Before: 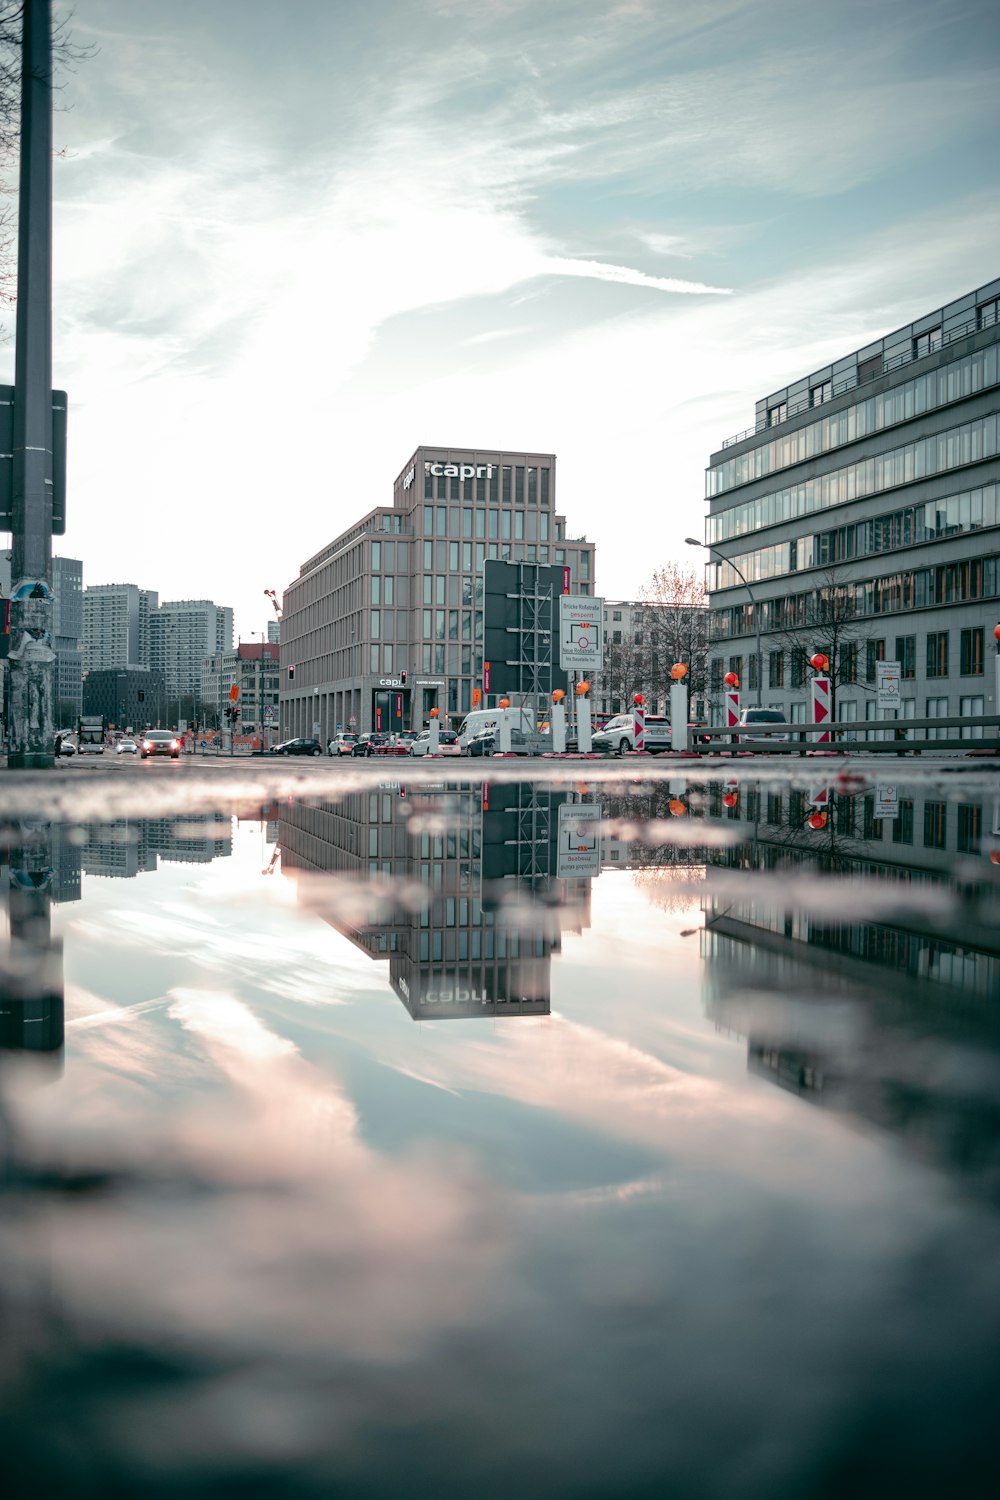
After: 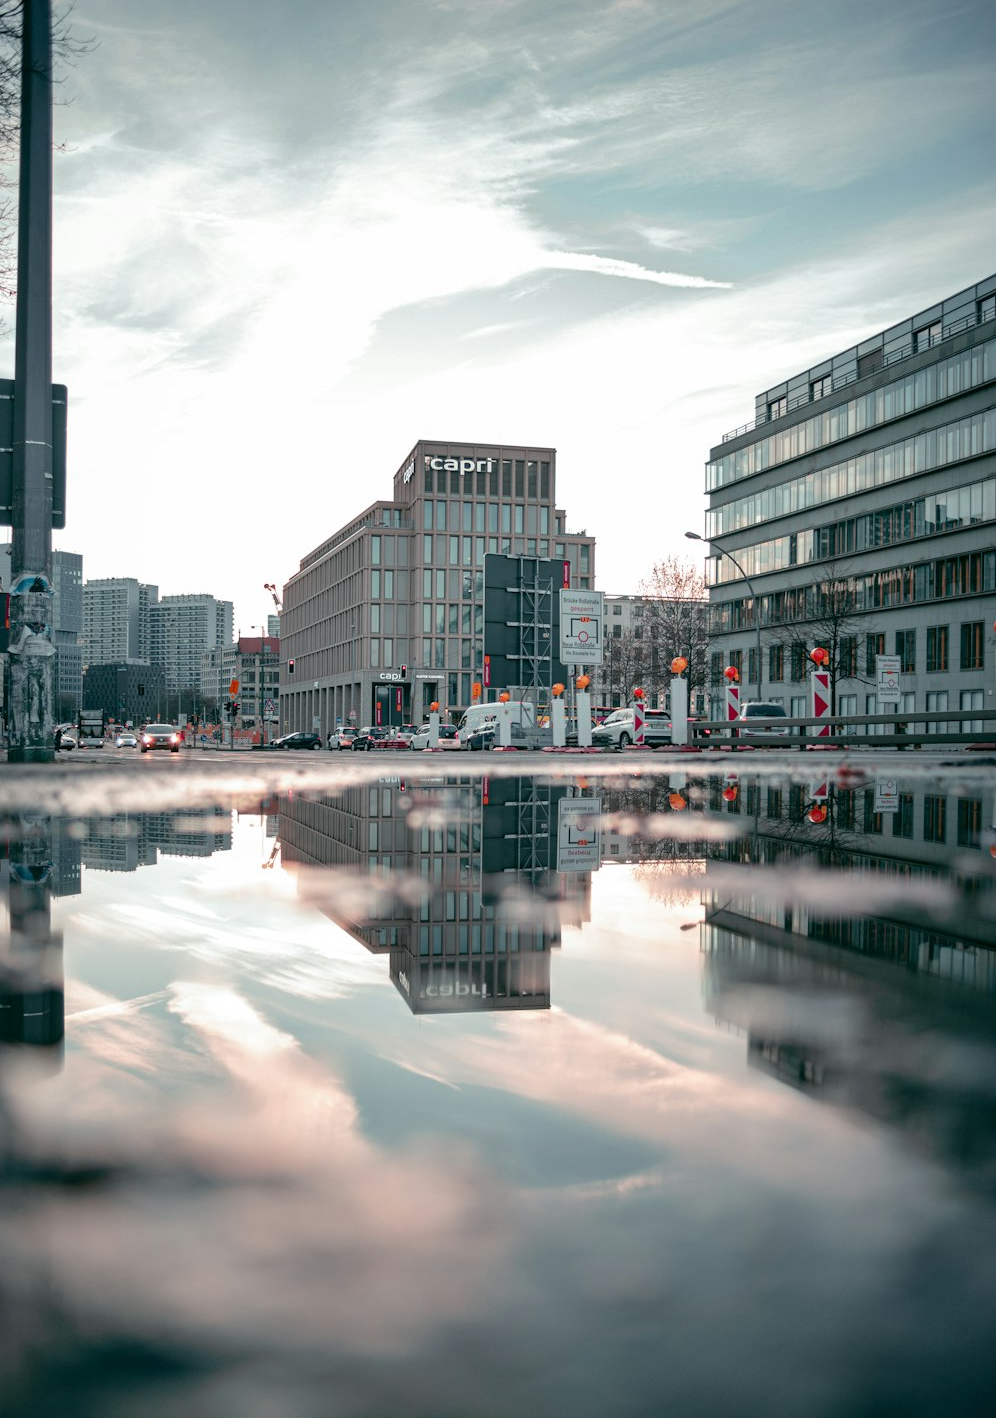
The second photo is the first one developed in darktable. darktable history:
crop: top 0.44%, right 0.26%, bottom 5.023%
shadows and highlights: shadows 20.84, highlights -36.41, soften with gaussian
